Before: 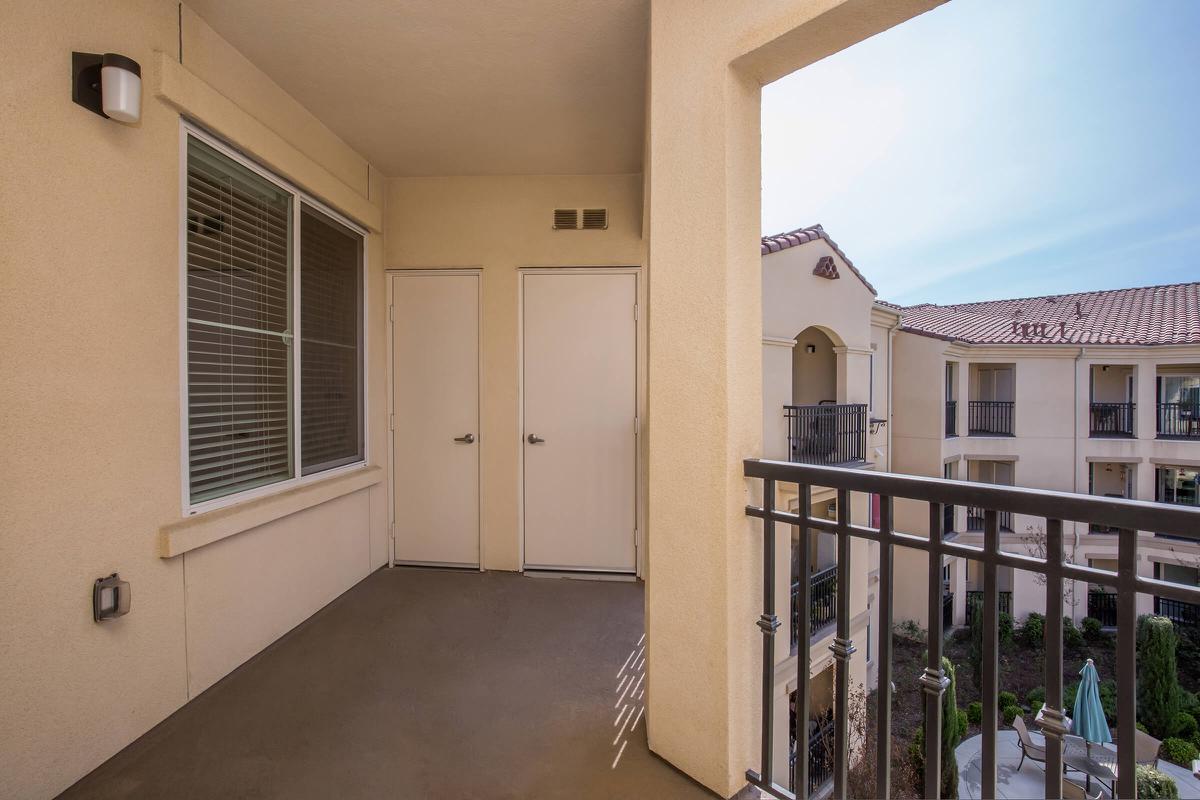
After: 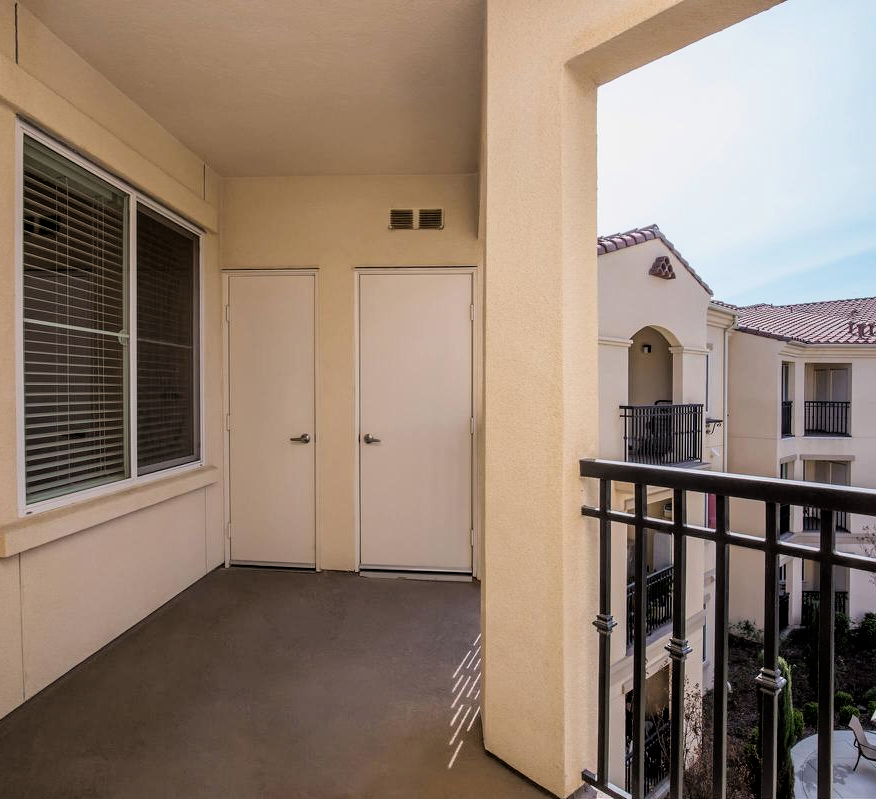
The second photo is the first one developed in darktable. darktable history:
exposure: compensate highlight preservation false
crop: left 13.692%, right 13.252%
filmic rgb: black relative exposure -4.93 EV, white relative exposure 2.82 EV, hardness 3.72
